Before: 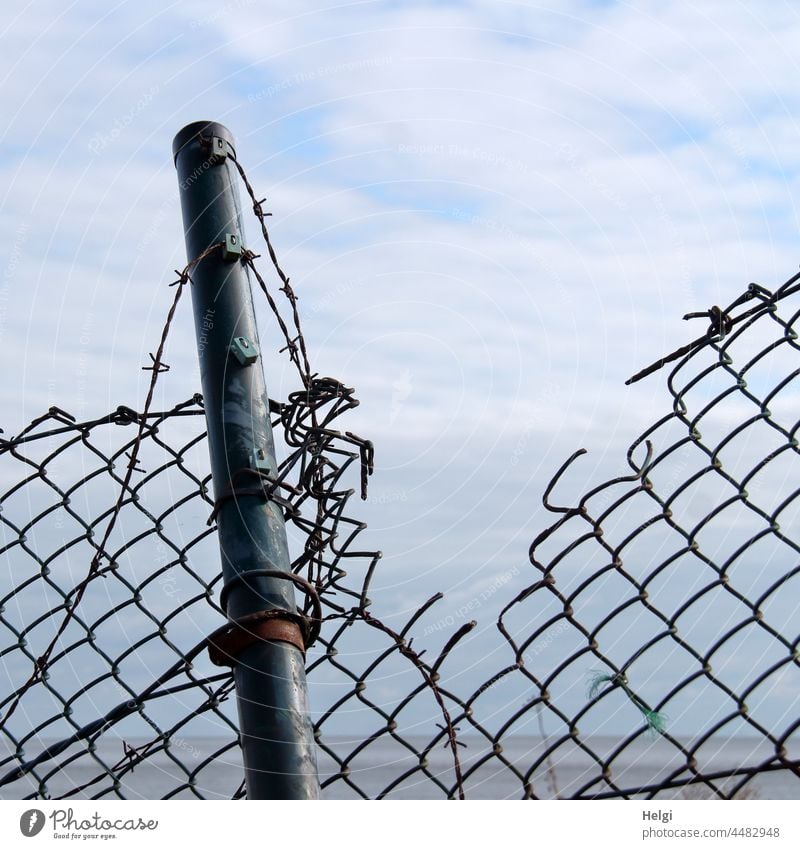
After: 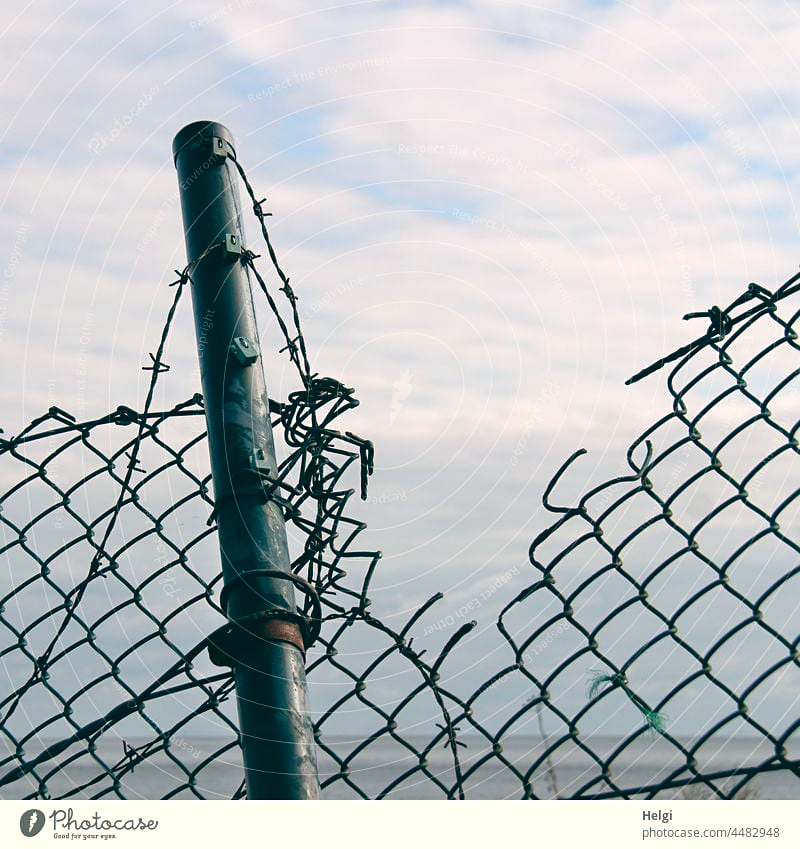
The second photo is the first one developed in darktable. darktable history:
color balance: lift [1.005, 0.99, 1.007, 1.01], gamma [1, 0.979, 1.011, 1.021], gain [0.923, 1.098, 1.025, 0.902], input saturation 90.45%, contrast 7.73%, output saturation 105.91%
sharpen: amount 0.2
